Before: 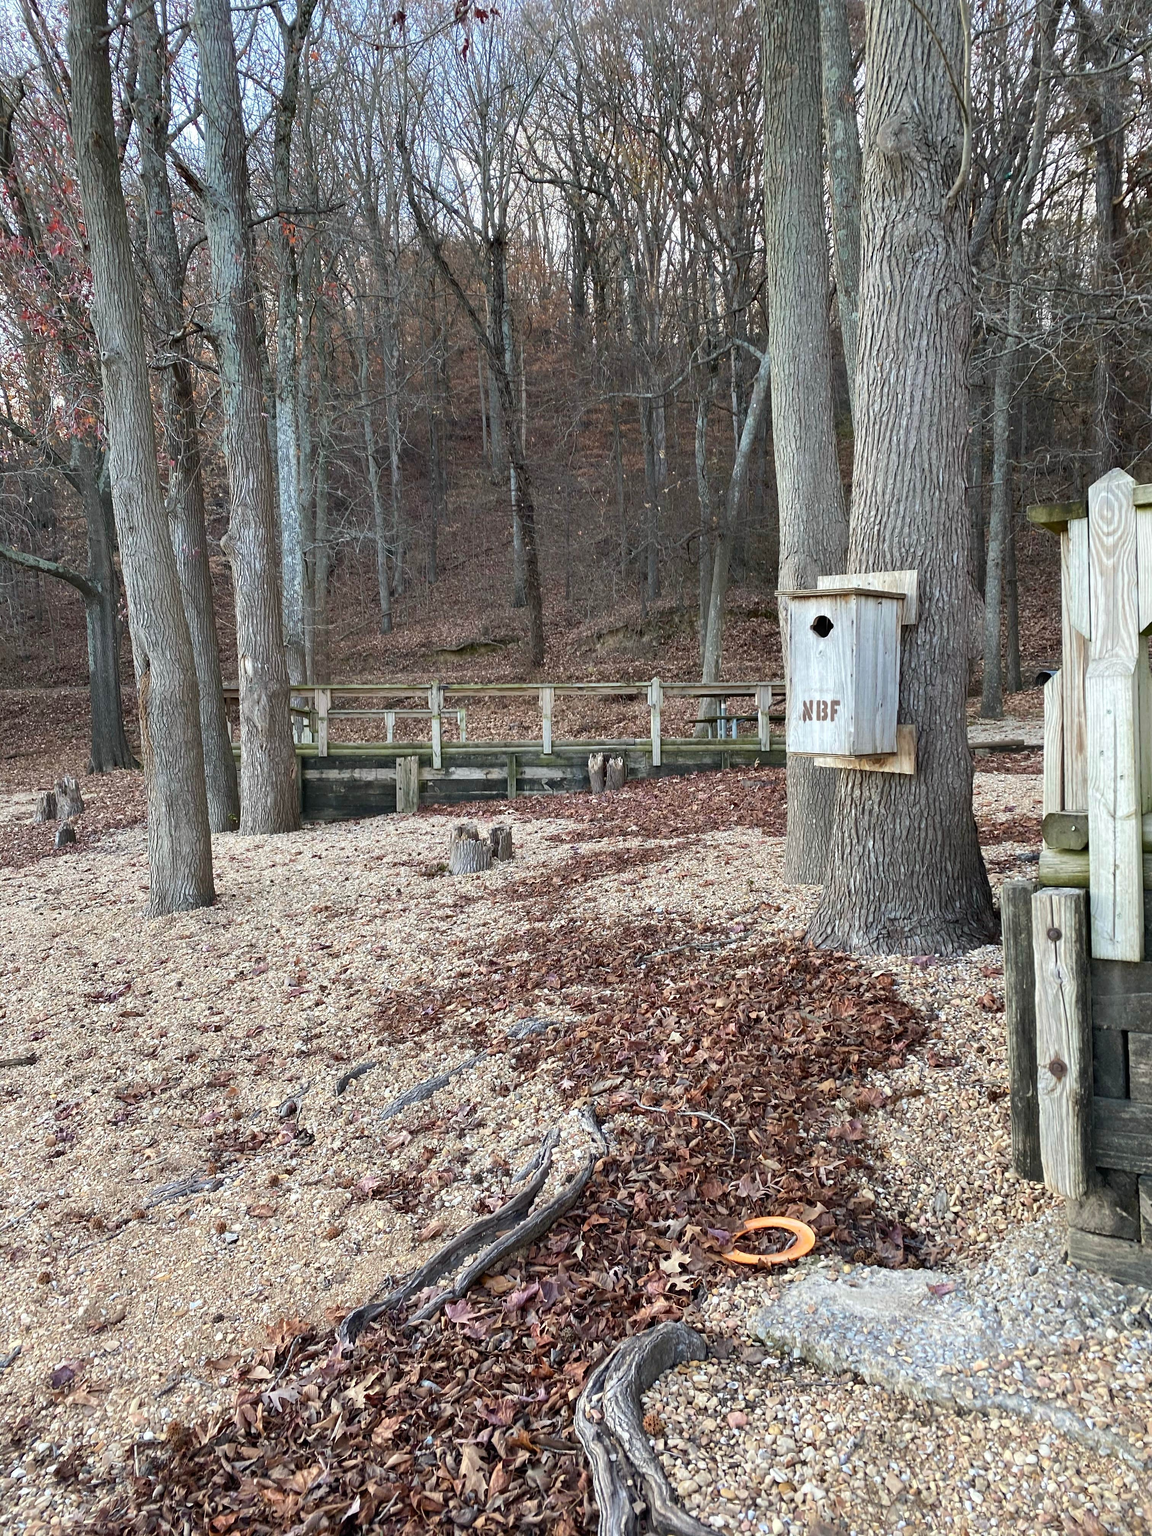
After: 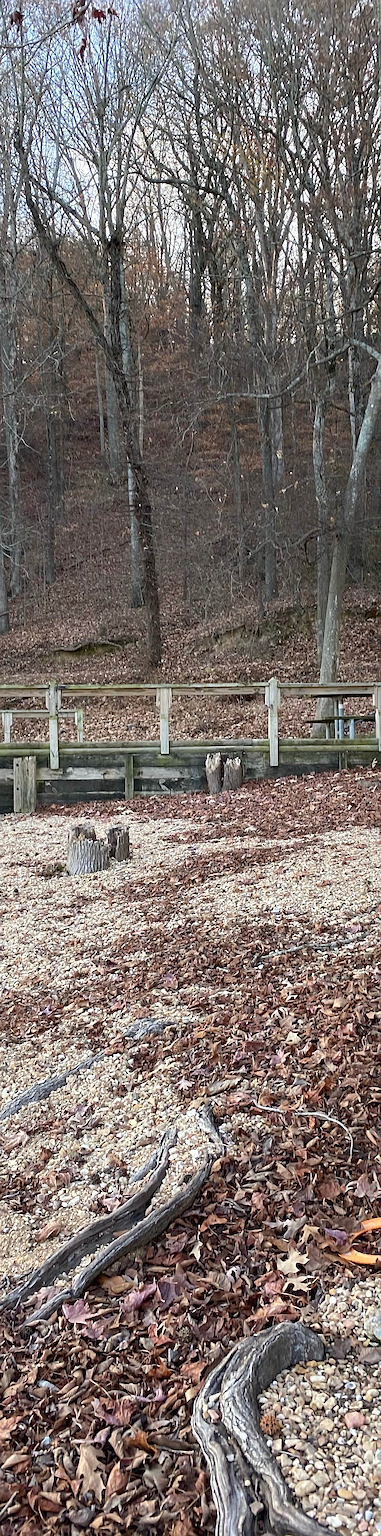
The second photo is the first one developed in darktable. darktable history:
crop: left 33.249%, right 33.591%
sharpen: on, module defaults
